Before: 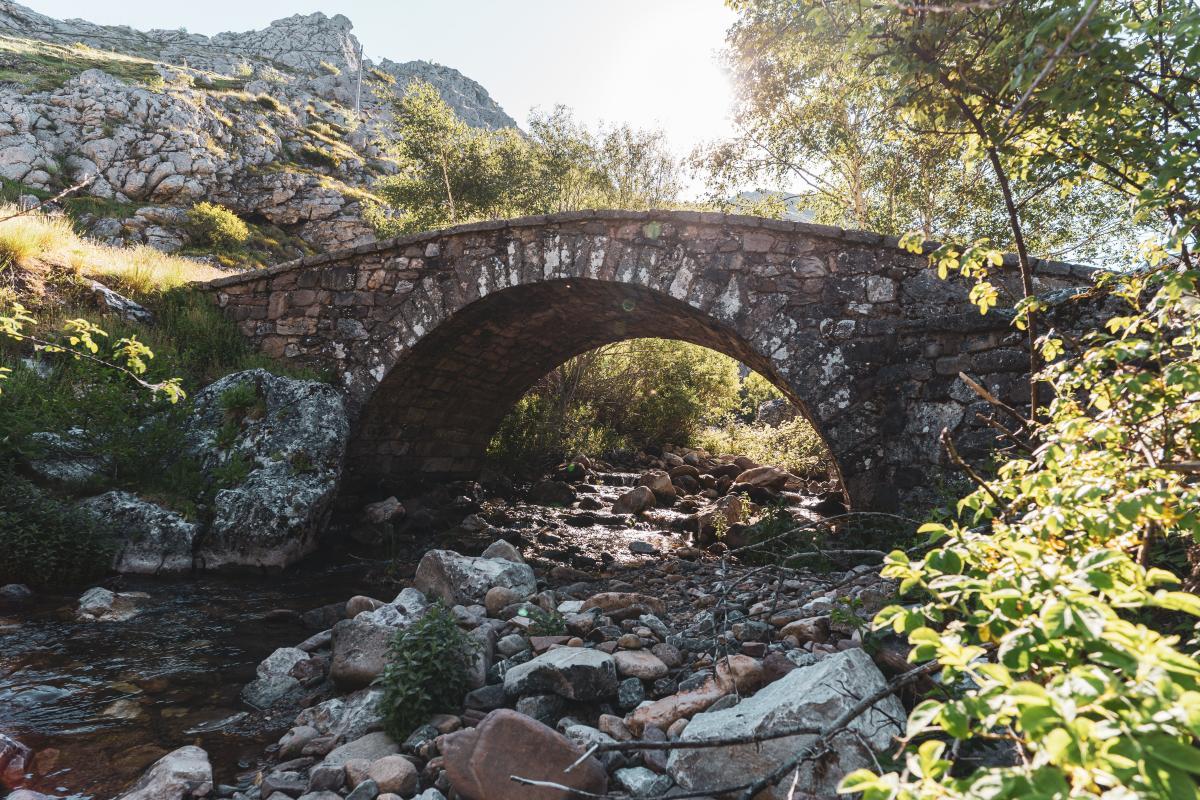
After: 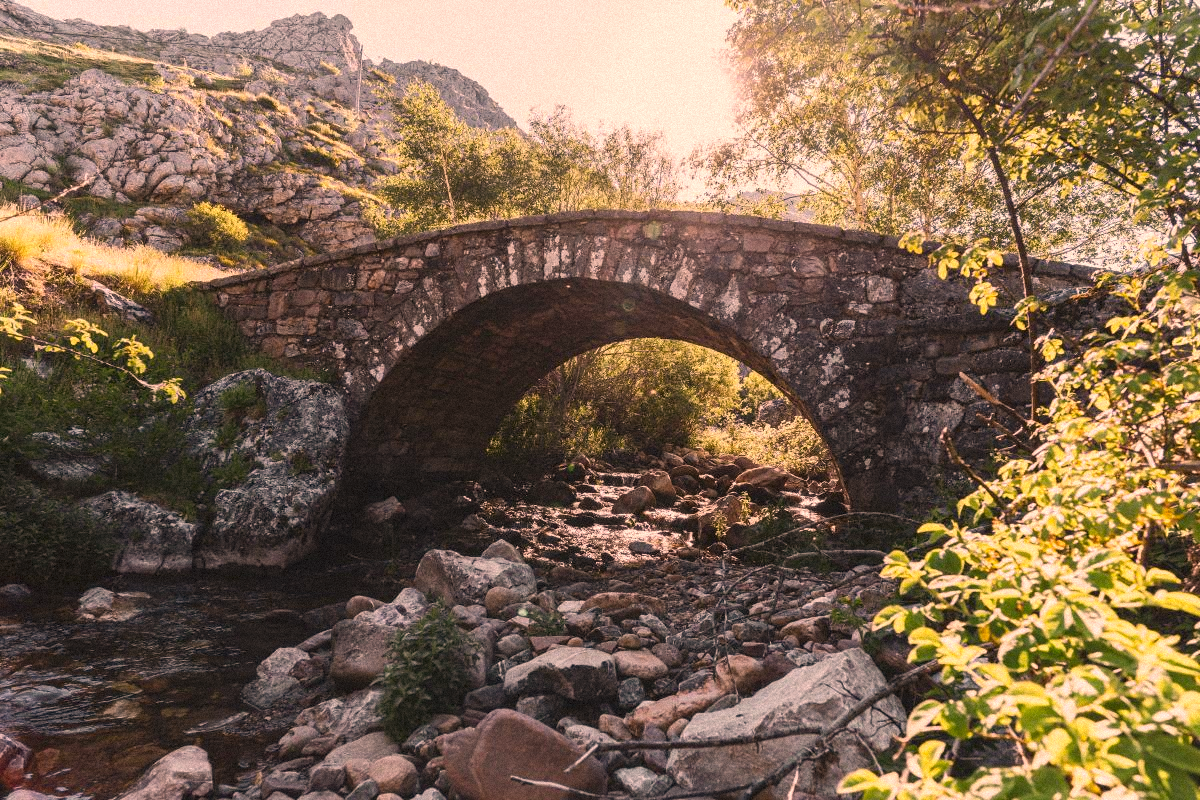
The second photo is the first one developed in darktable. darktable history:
grain: mid-tones bias 0%
color correction: highlights a* 21.16, highlights b* 19.61
